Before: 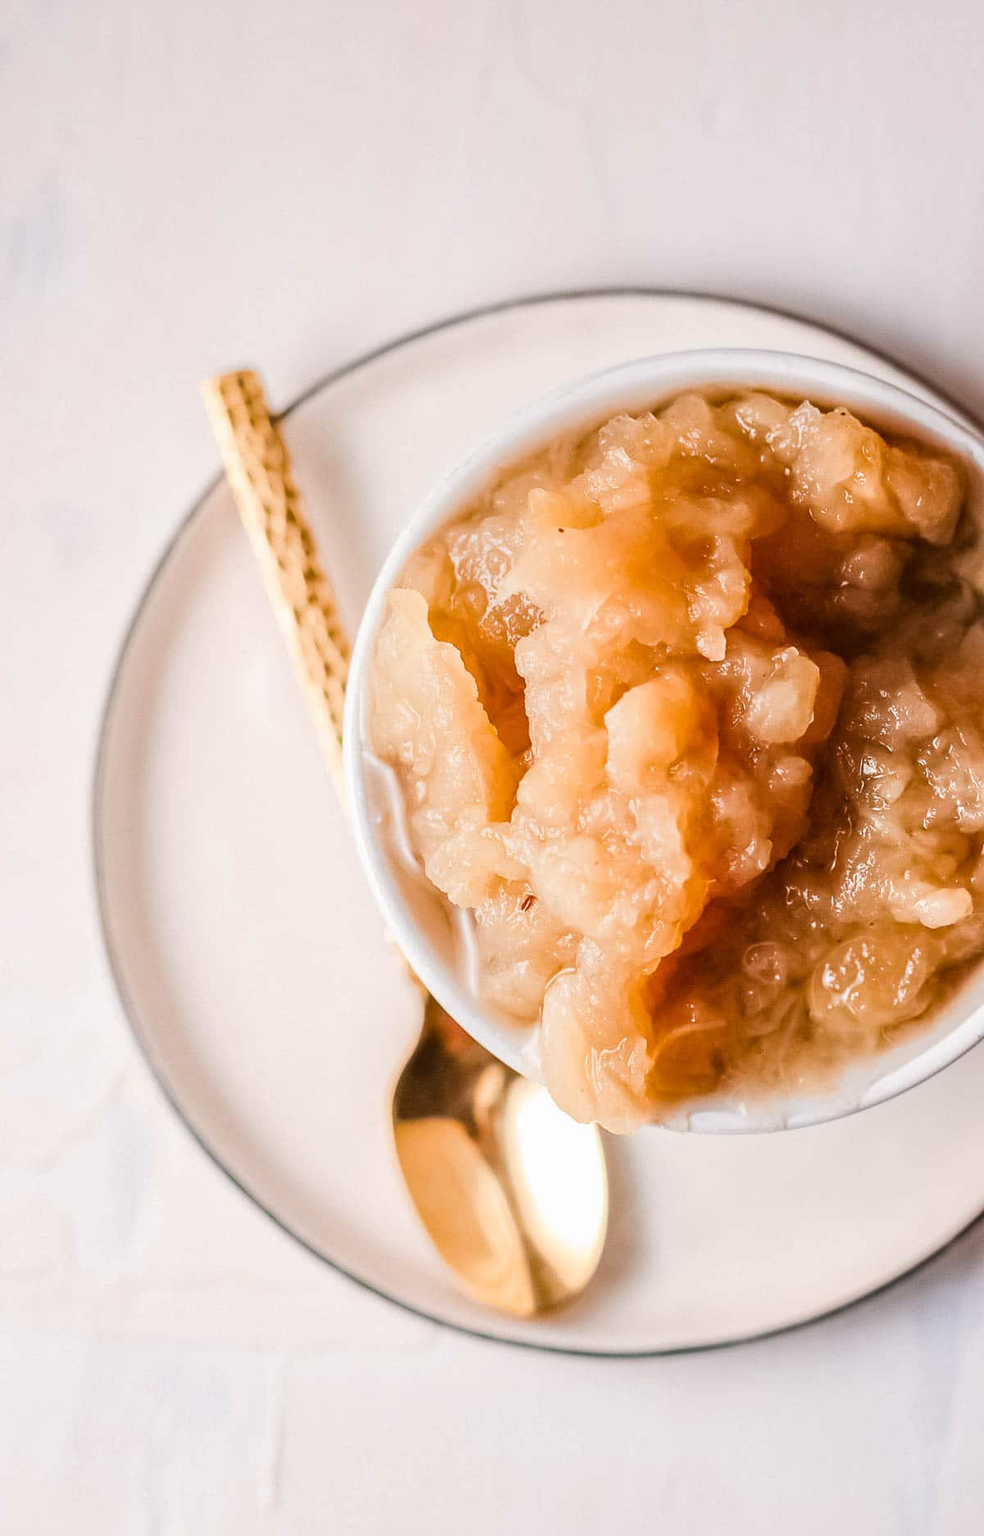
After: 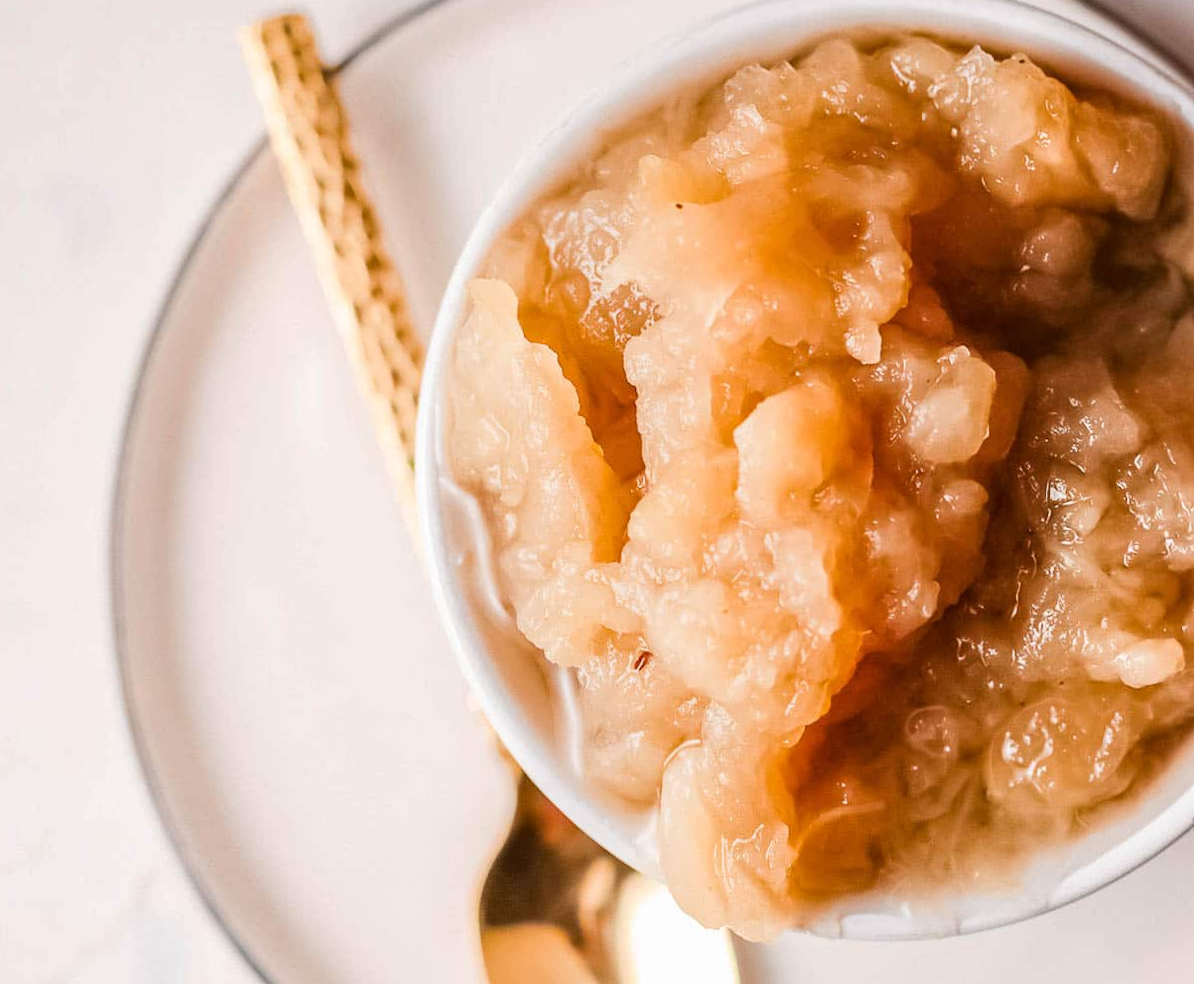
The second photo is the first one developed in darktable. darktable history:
rotate and perspective: rotation -0.45°, automatic cropping original format, crop left 0.008, crop right 0.992, crop top 0.012, crop bottom 0.988
crop and rotate: top 23.043%, bottom 23.437%
